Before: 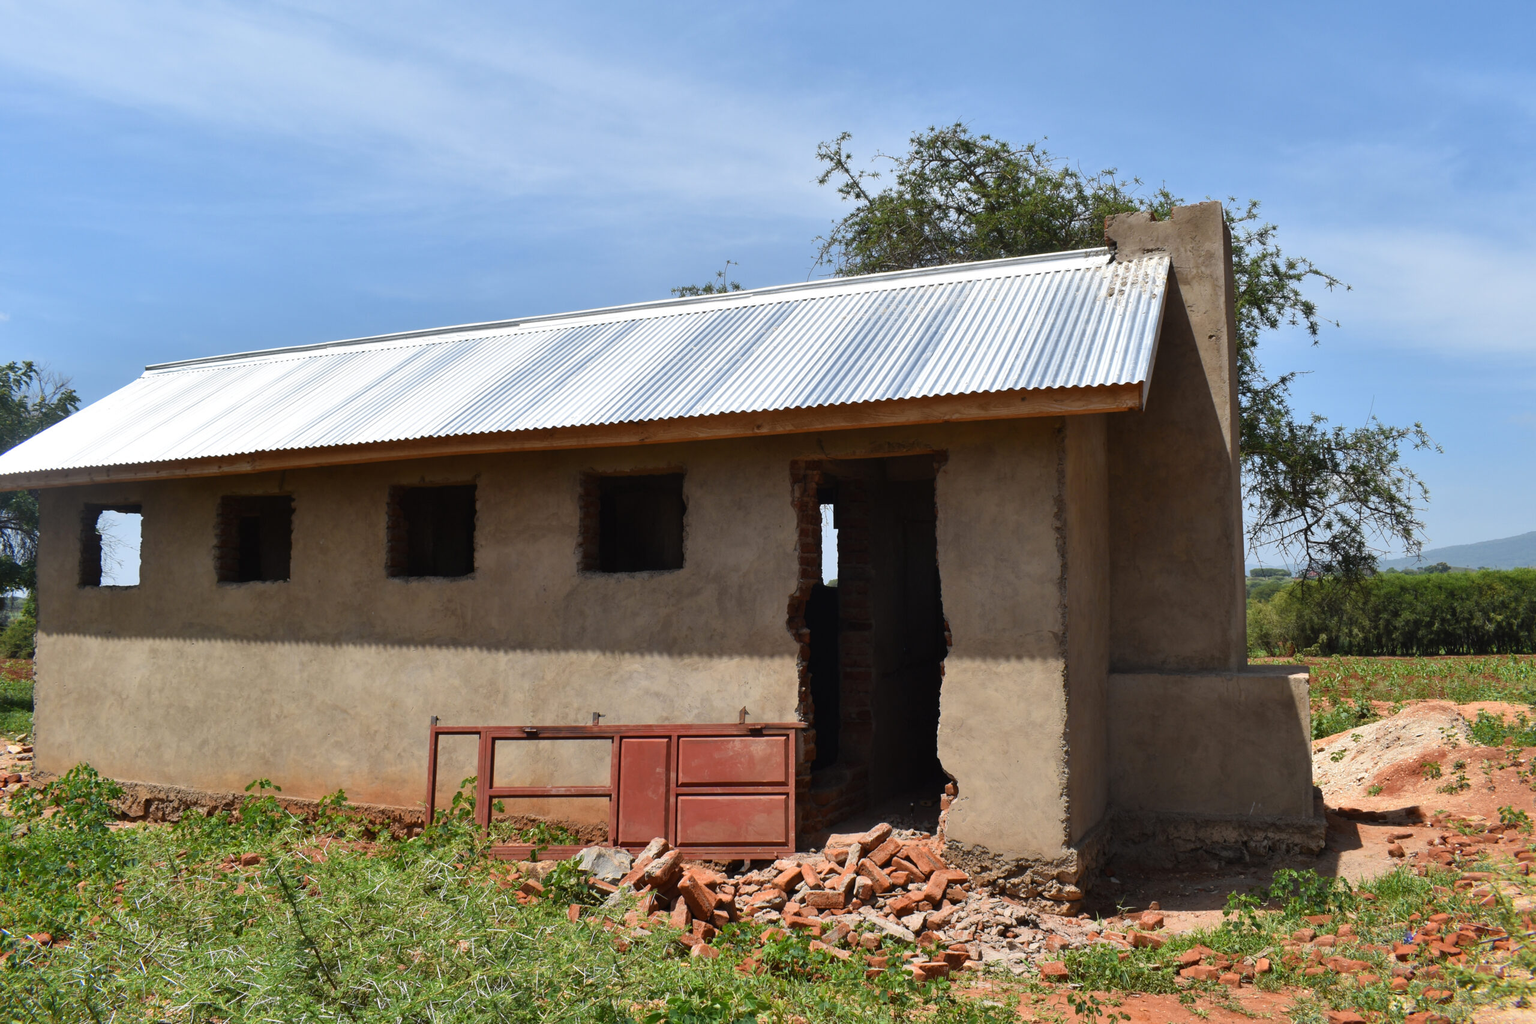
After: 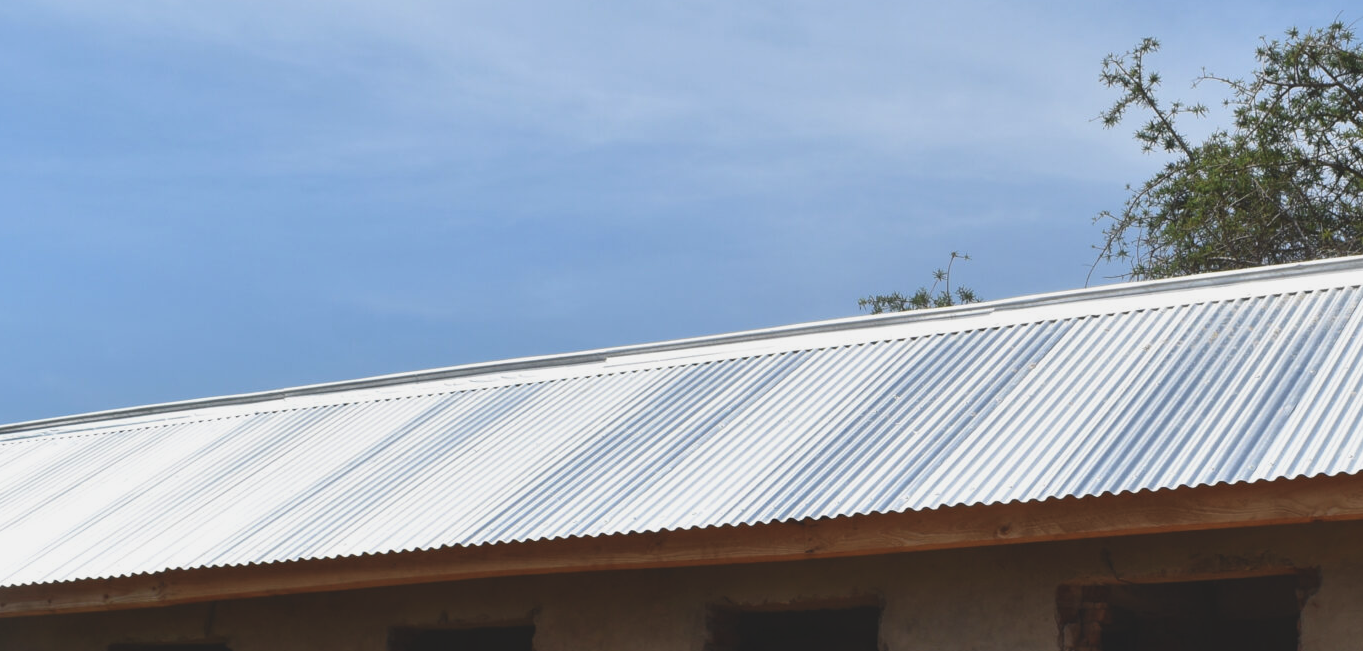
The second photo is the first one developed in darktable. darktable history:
crop: left 10.179%, top 10.713%, right 36.544%, bottom 51.147%
exposure: black level correction -0.014, exposure -0.193 EV, compensate highlight preservation false
